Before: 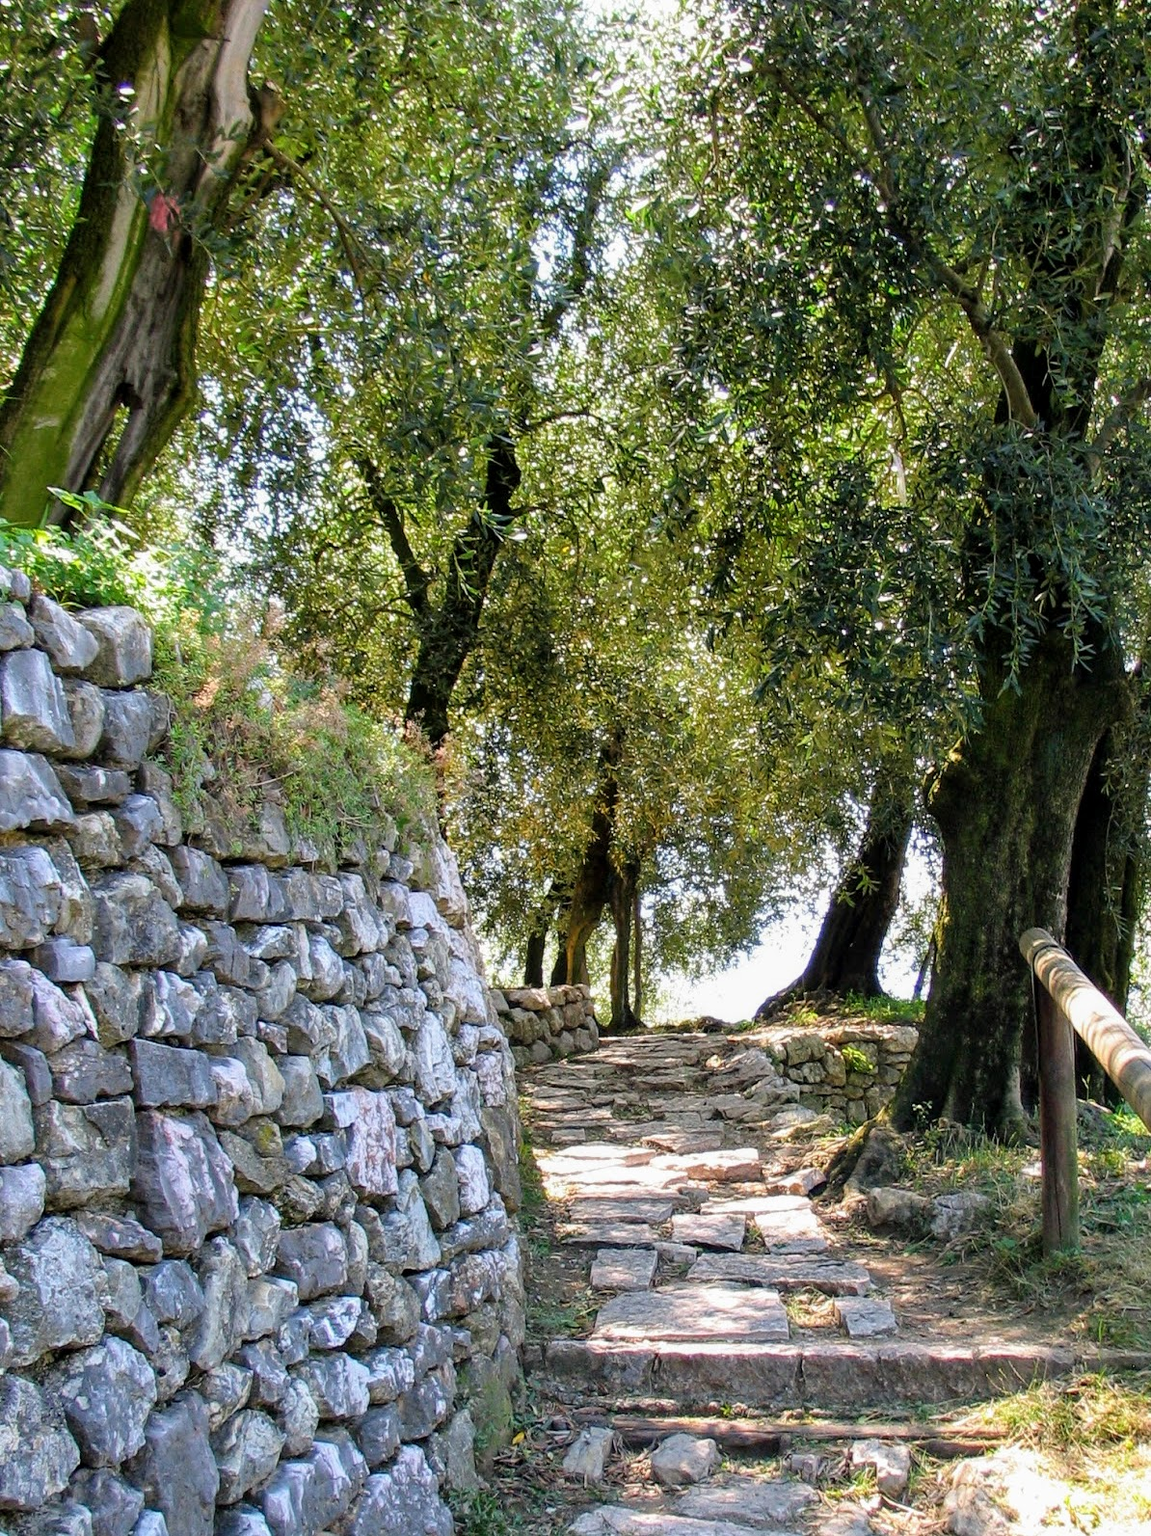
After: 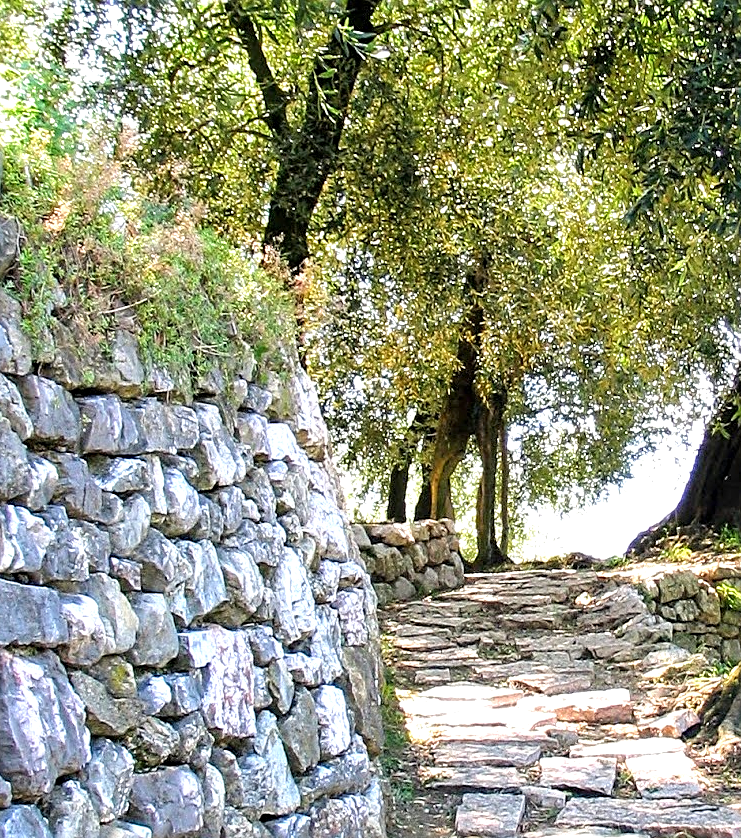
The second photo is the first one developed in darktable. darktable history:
sharpen: on, module defaults
crop: left 13.176%, top 31.532%, right 24.7%, bottom 15.825%
exposure: exposure 0.773 EV, compensate exposure bias true, compensate highlight preservation false
